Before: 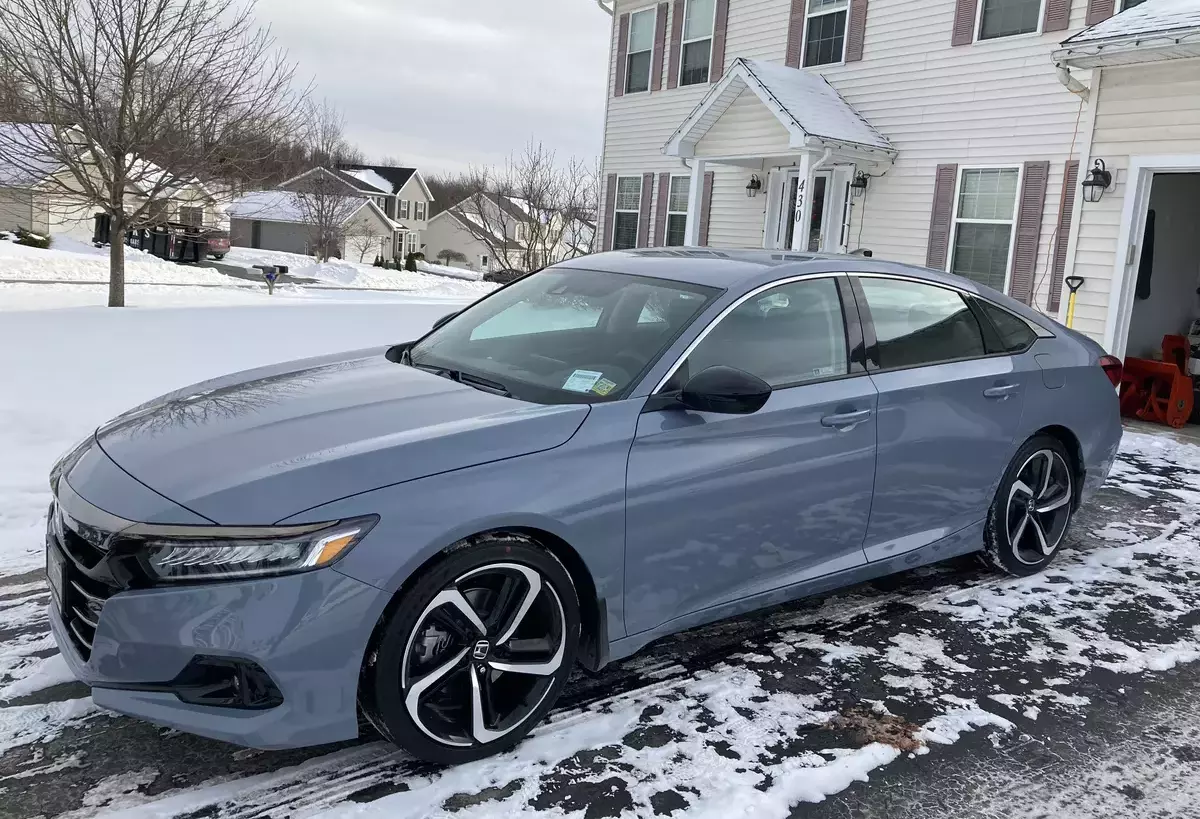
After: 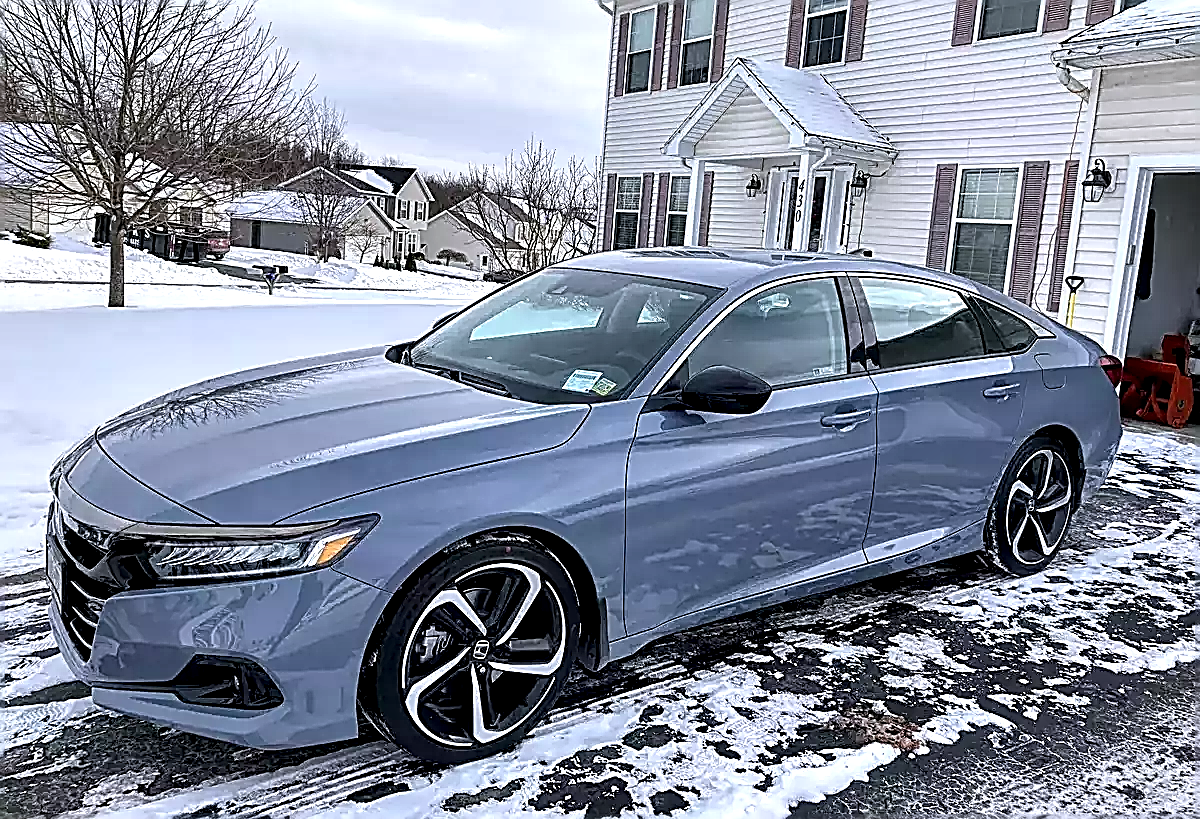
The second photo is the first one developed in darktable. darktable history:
color calibration: illuminant as shot in camera, x 0.358, y 0.373, temperature 4628.91 K
contrast equalizer: y [[0.6 ×6], [0.55 ×6], [0 ×6], [0 ×6], [0 ×6]], mix 0.758
sharpen: amount 1.99
exposure: black level correction 0.001, exposure 0.193 EV, compensate highlight preservation false
local contrast: on, module defaults
